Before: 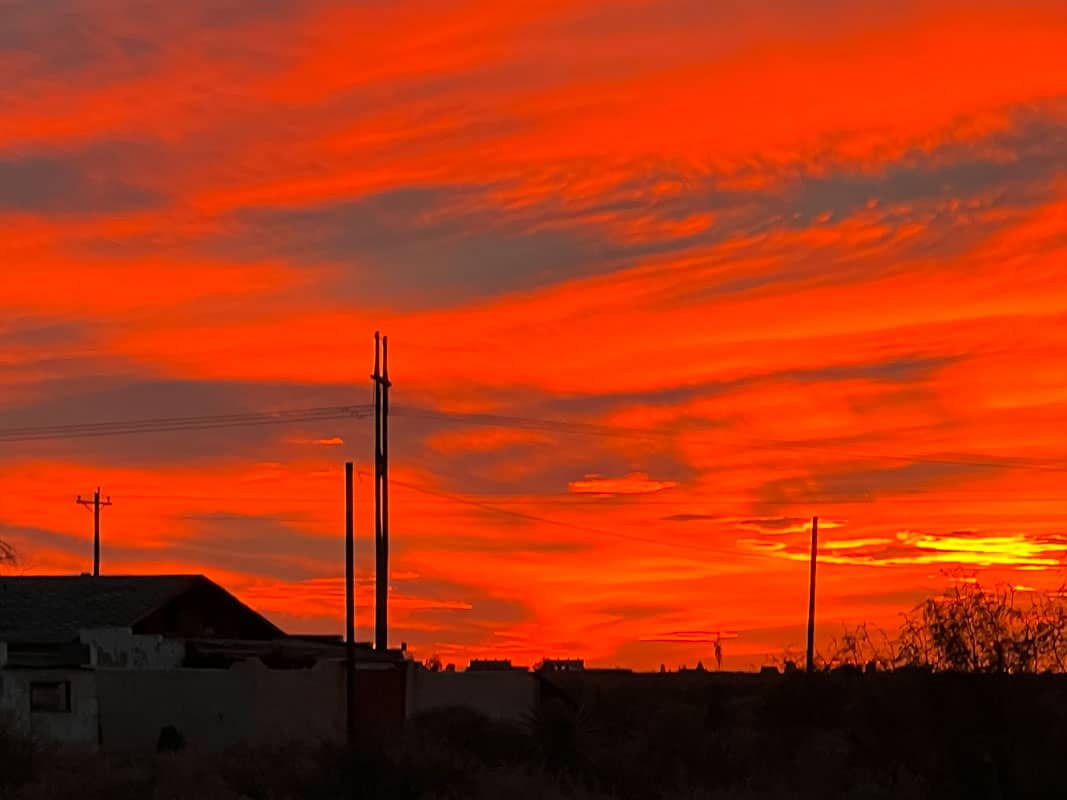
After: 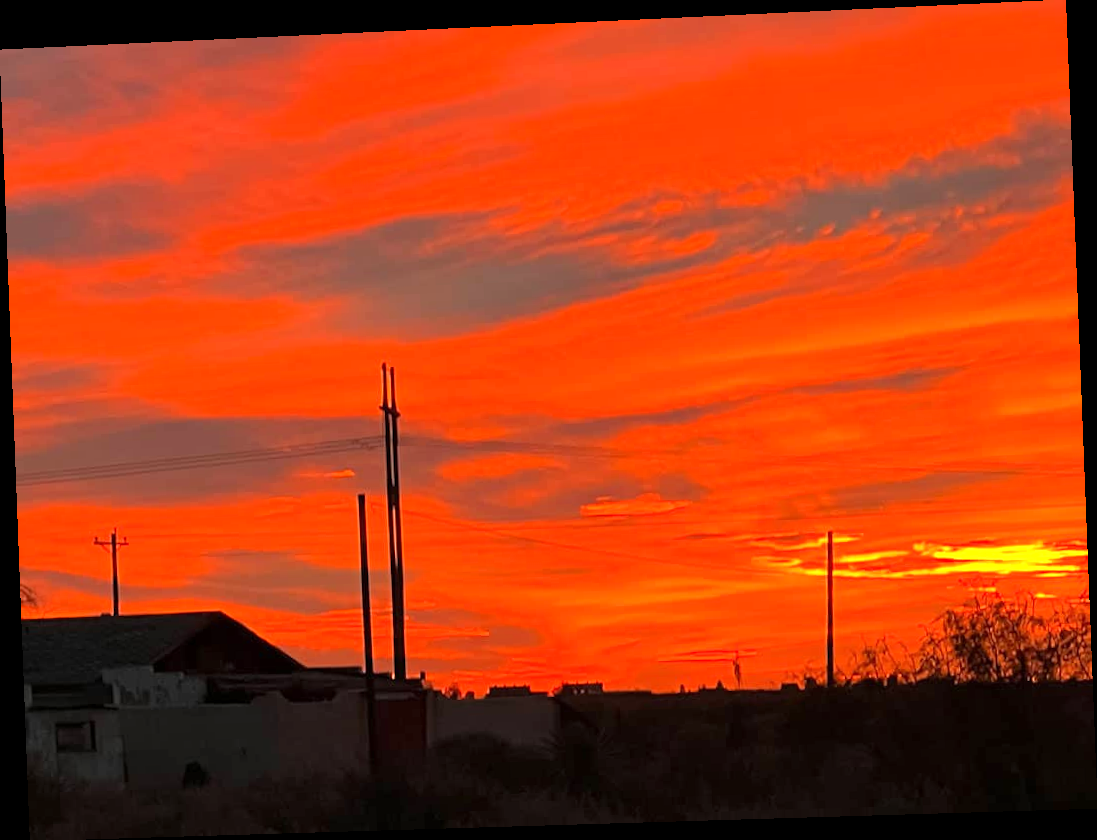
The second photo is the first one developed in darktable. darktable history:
rotate and perspective: rotation -2.22°, lens shift (horizontal) -0.022, automatic cropping off
exposure: exposure 0.6 EV, compensate highlight preservation false
